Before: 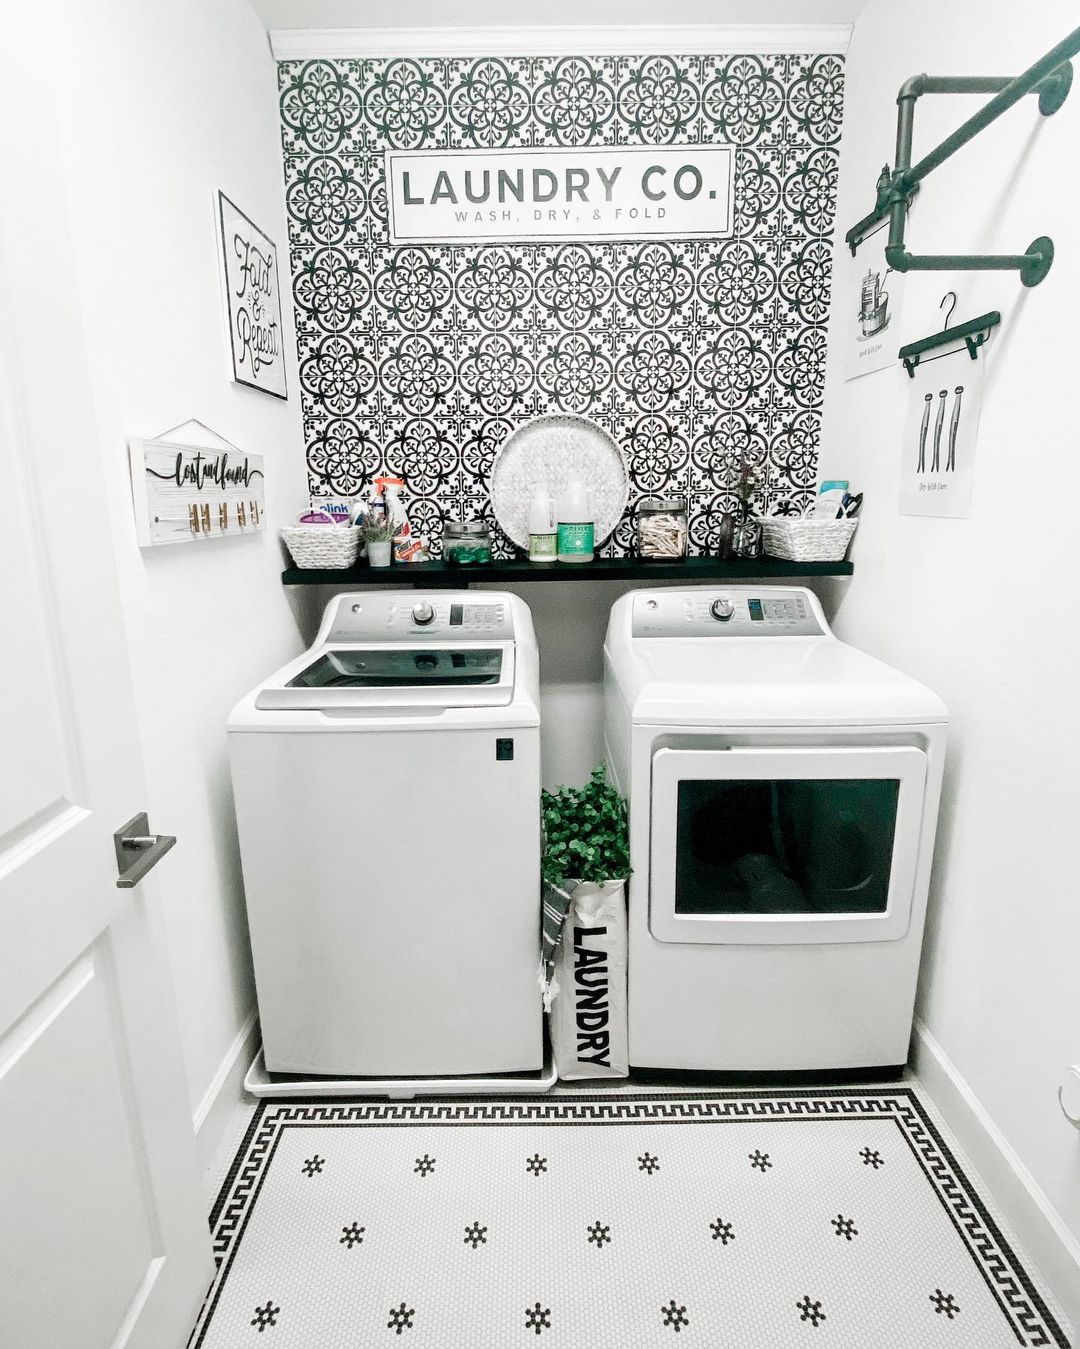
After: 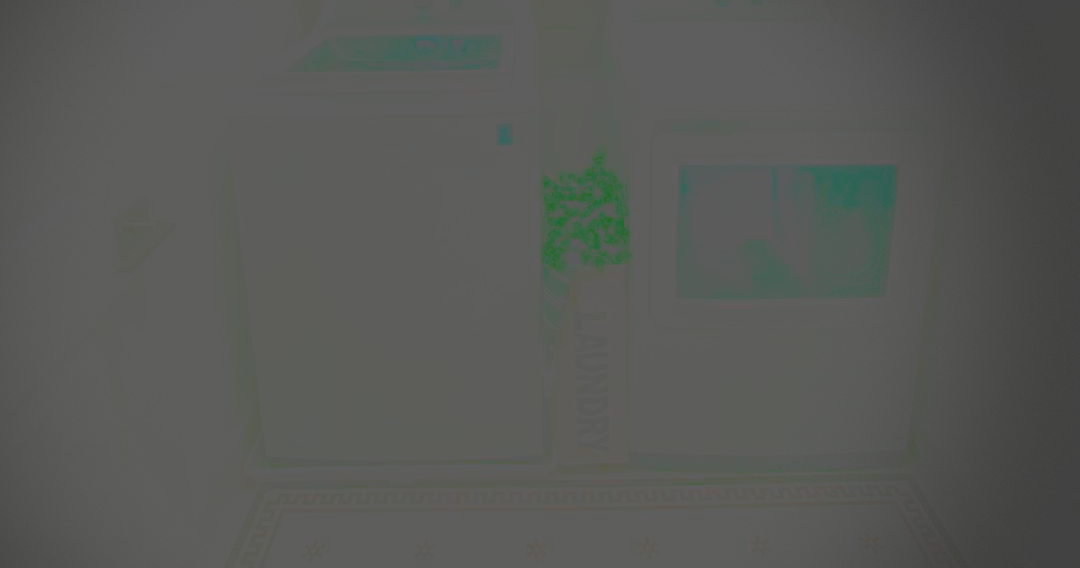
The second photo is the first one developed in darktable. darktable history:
sharpen: radius 4.849
vignetting: fall-off start 67%, center (-0.147, 0.01), width/height ratio 1.012, dithering 8-bit output
contrast brightness saturation: contrast -0.989, brightness -0.173, saturation 0.749
exposure: black level correction 0.006, exposure -0.225 EV, compensate highlight preservation false
crop: top 45.663%, bottom 12.18%
color zones: curves: ch0 [(0, 0.6) (0.129, 0.508) (0.193, 0.483) (0.429, 0.5) (0.571, 0.5) (0.714, 0.5) (0.857, 0.5) (1, 0.6)]; ch1 [(0, 0.481) (0.112, 0.245) (0.213, 0.223) (0.429, 0.233) (0.571, 0.231) (0.683, 0.242) (0.857, 0.296) (1, 0.481)]
local contrast: highlights 107%, shadows 99%, detail 131%, midtone range 0.2
tone equalizer: -7 EV 0.145 EV, -6 EV 0.616 EV, -5 EV 1.17 EV, -4 EV 1.33 EV, -3 EV 1.13 EV, -2 EV 0.6 EV, -1 EV 0.164 EV
